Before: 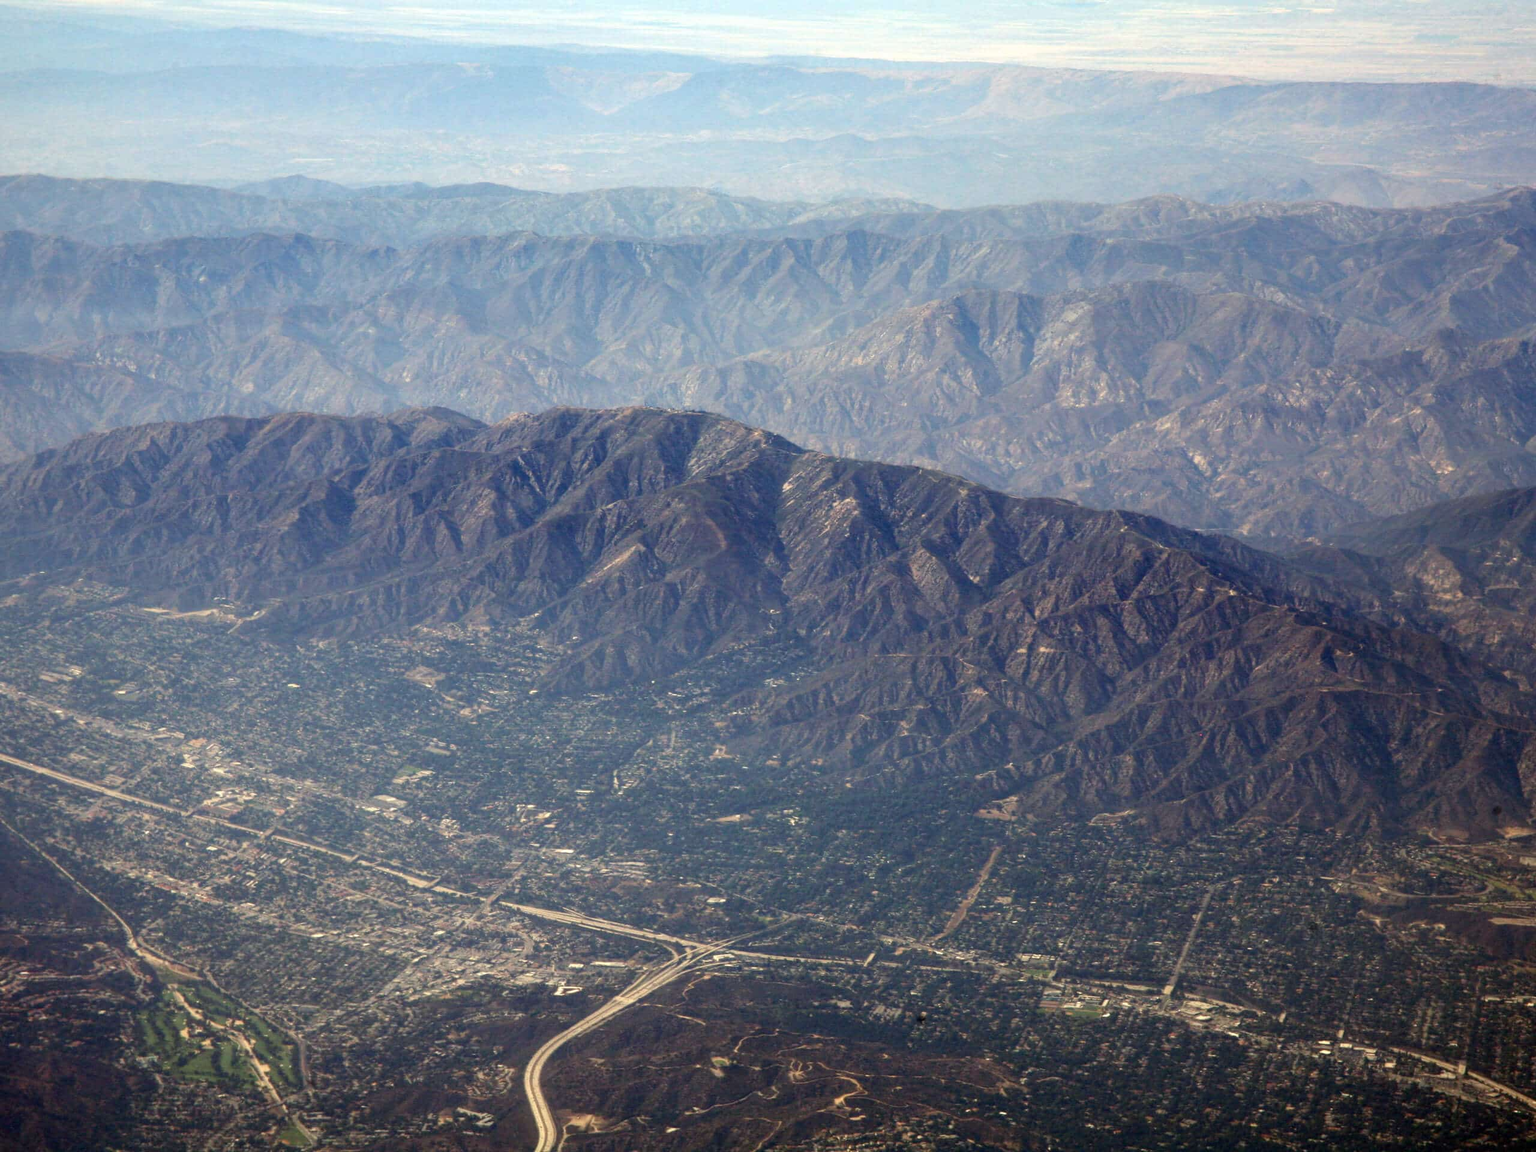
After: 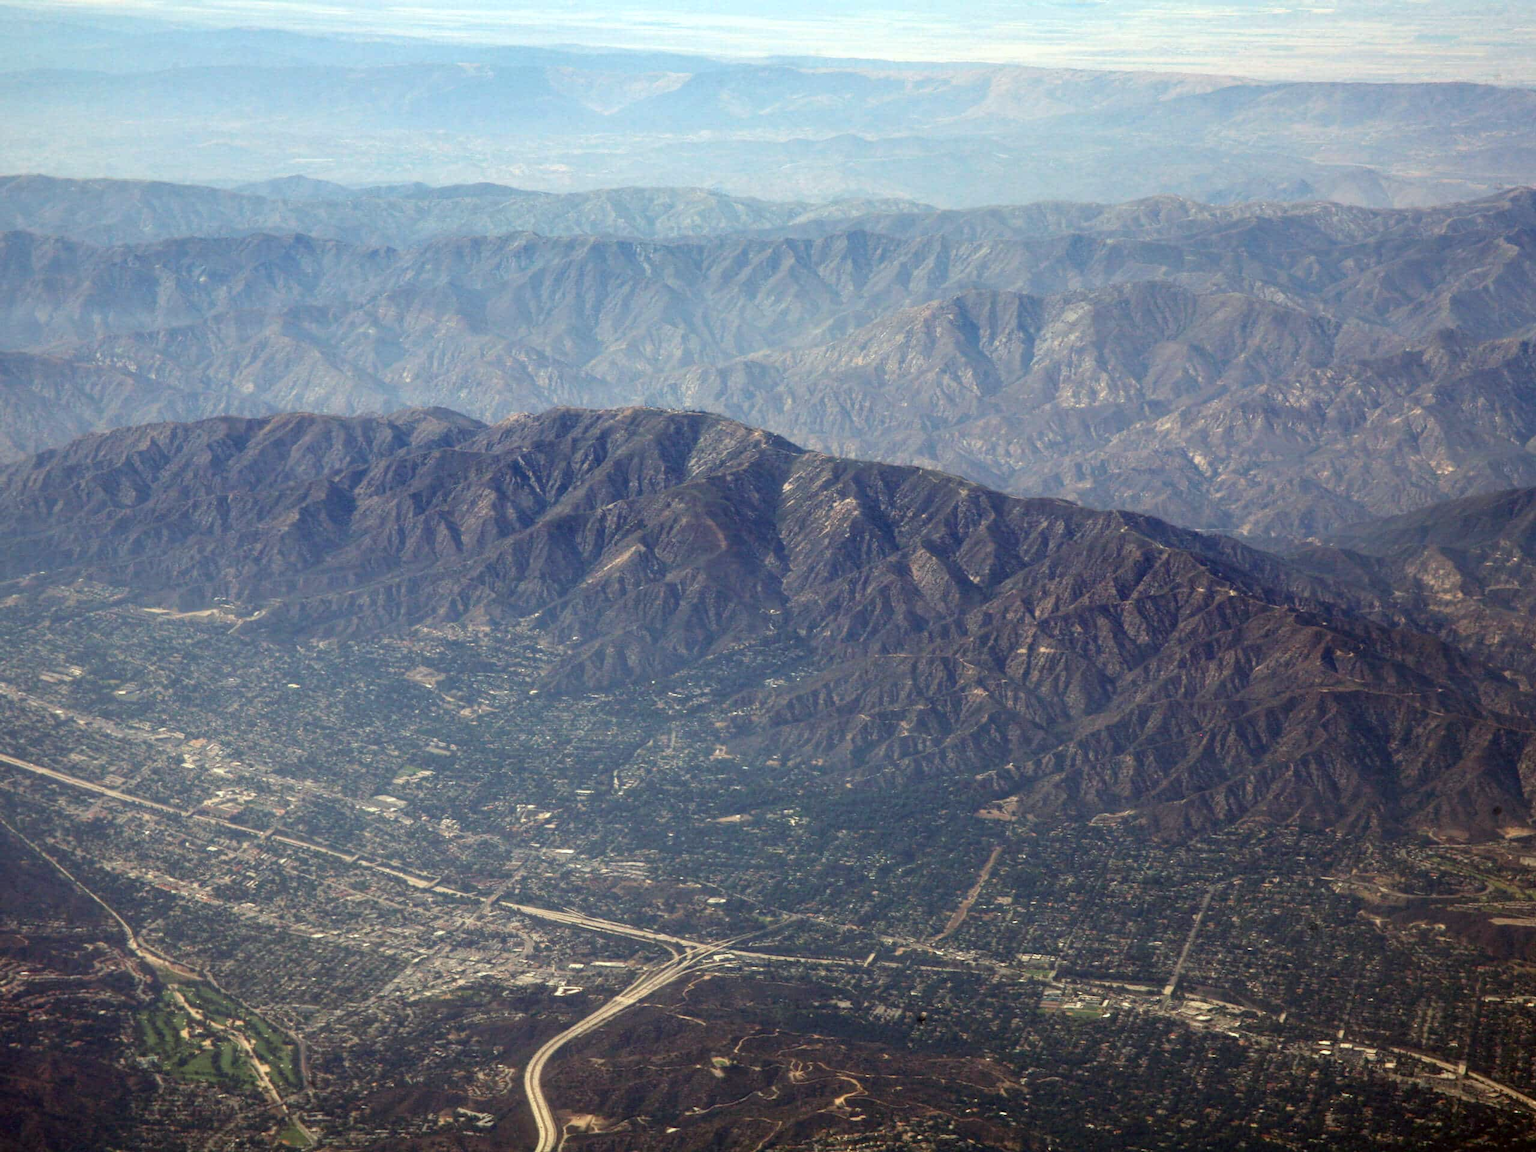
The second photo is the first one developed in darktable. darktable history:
color correction: highlights a* -2.93, highlights b* -2.46, shadows a* 2.03, shadows b* 3.03
